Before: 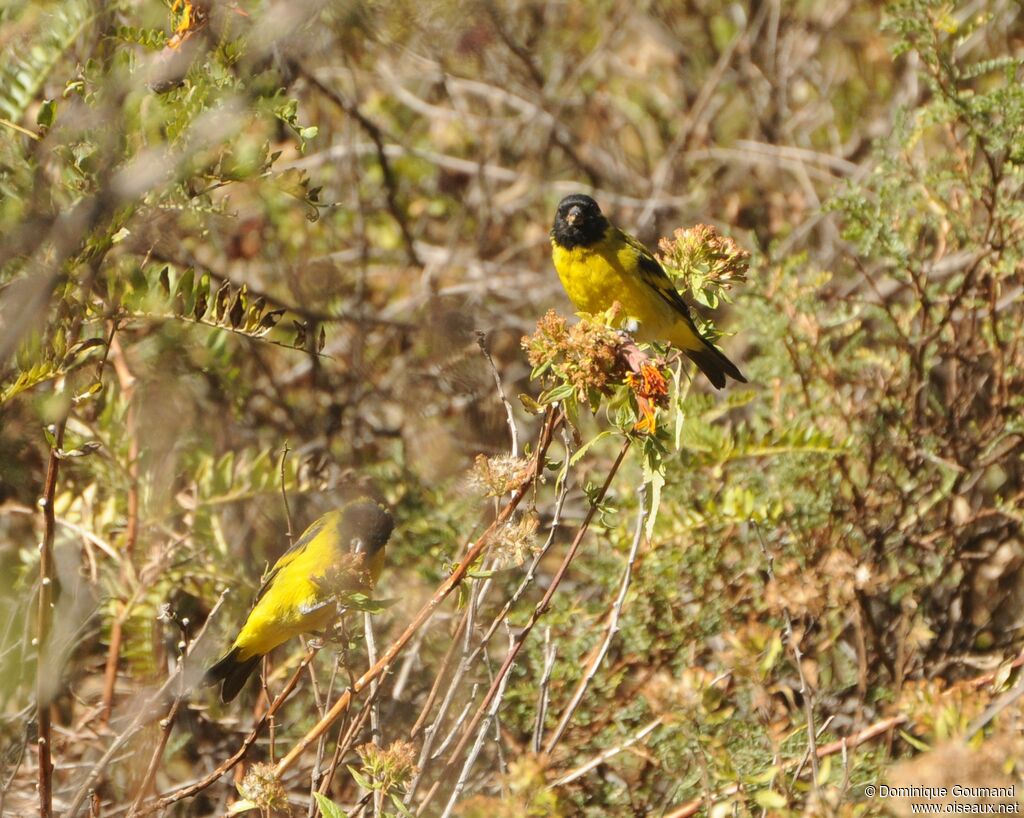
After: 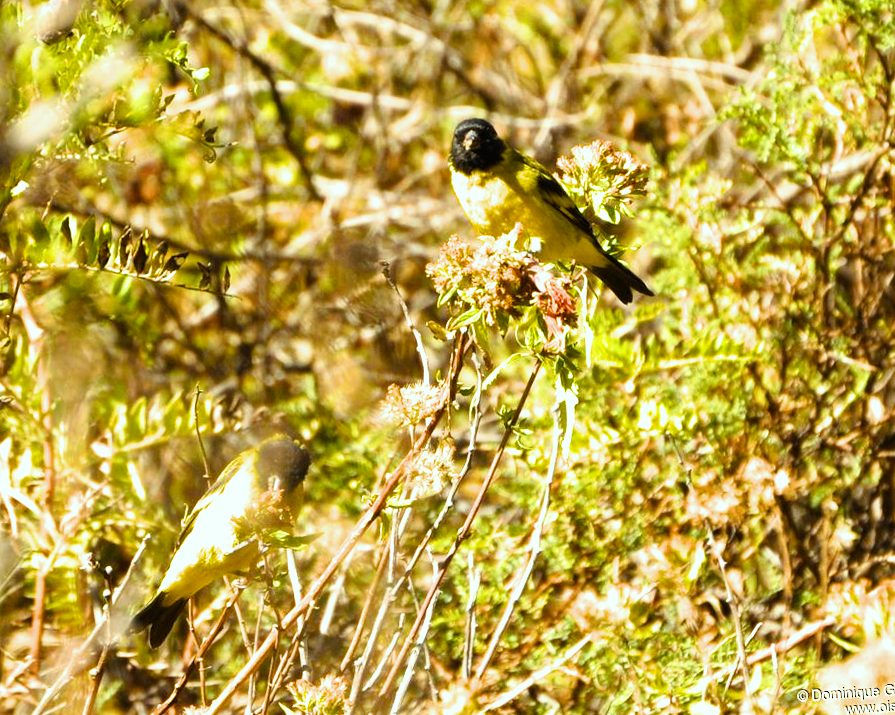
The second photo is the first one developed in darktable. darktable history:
filmic rgb: black relative exposure -8.01 EV, white relative exposure 2.33 EV, hardness 6.62
crop and rotate: angle 3.64°, left 5.8%, top 5.708%
color balance rgb: linear chroma grading › global chroma 18.512%, perceptual saturation grading › global saturation 30.811%, contrast 5.213%
exposure: exposure 0.463 EV, compensate highlight preservation false
color correction: highlights a* -6.69, highlights b* 0.703
